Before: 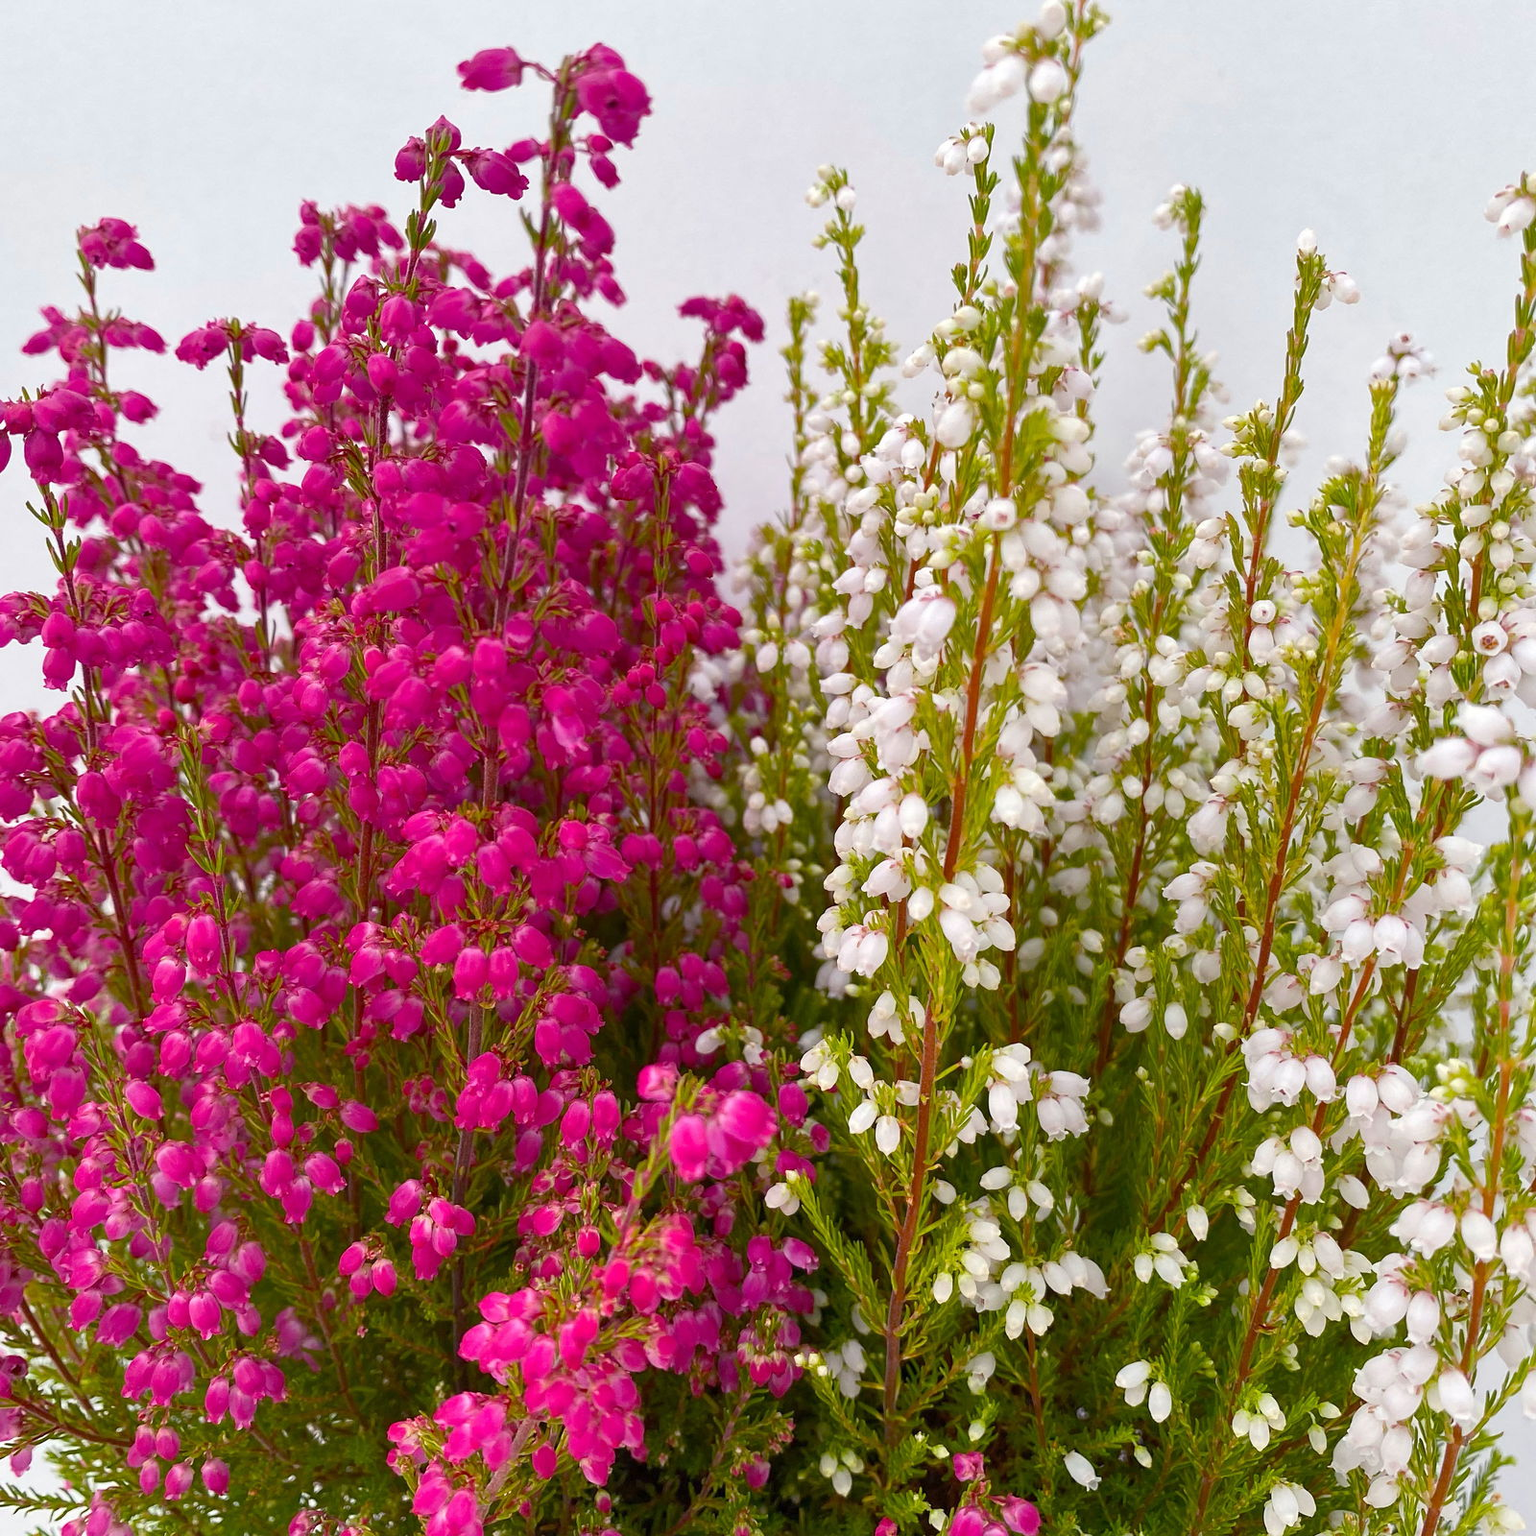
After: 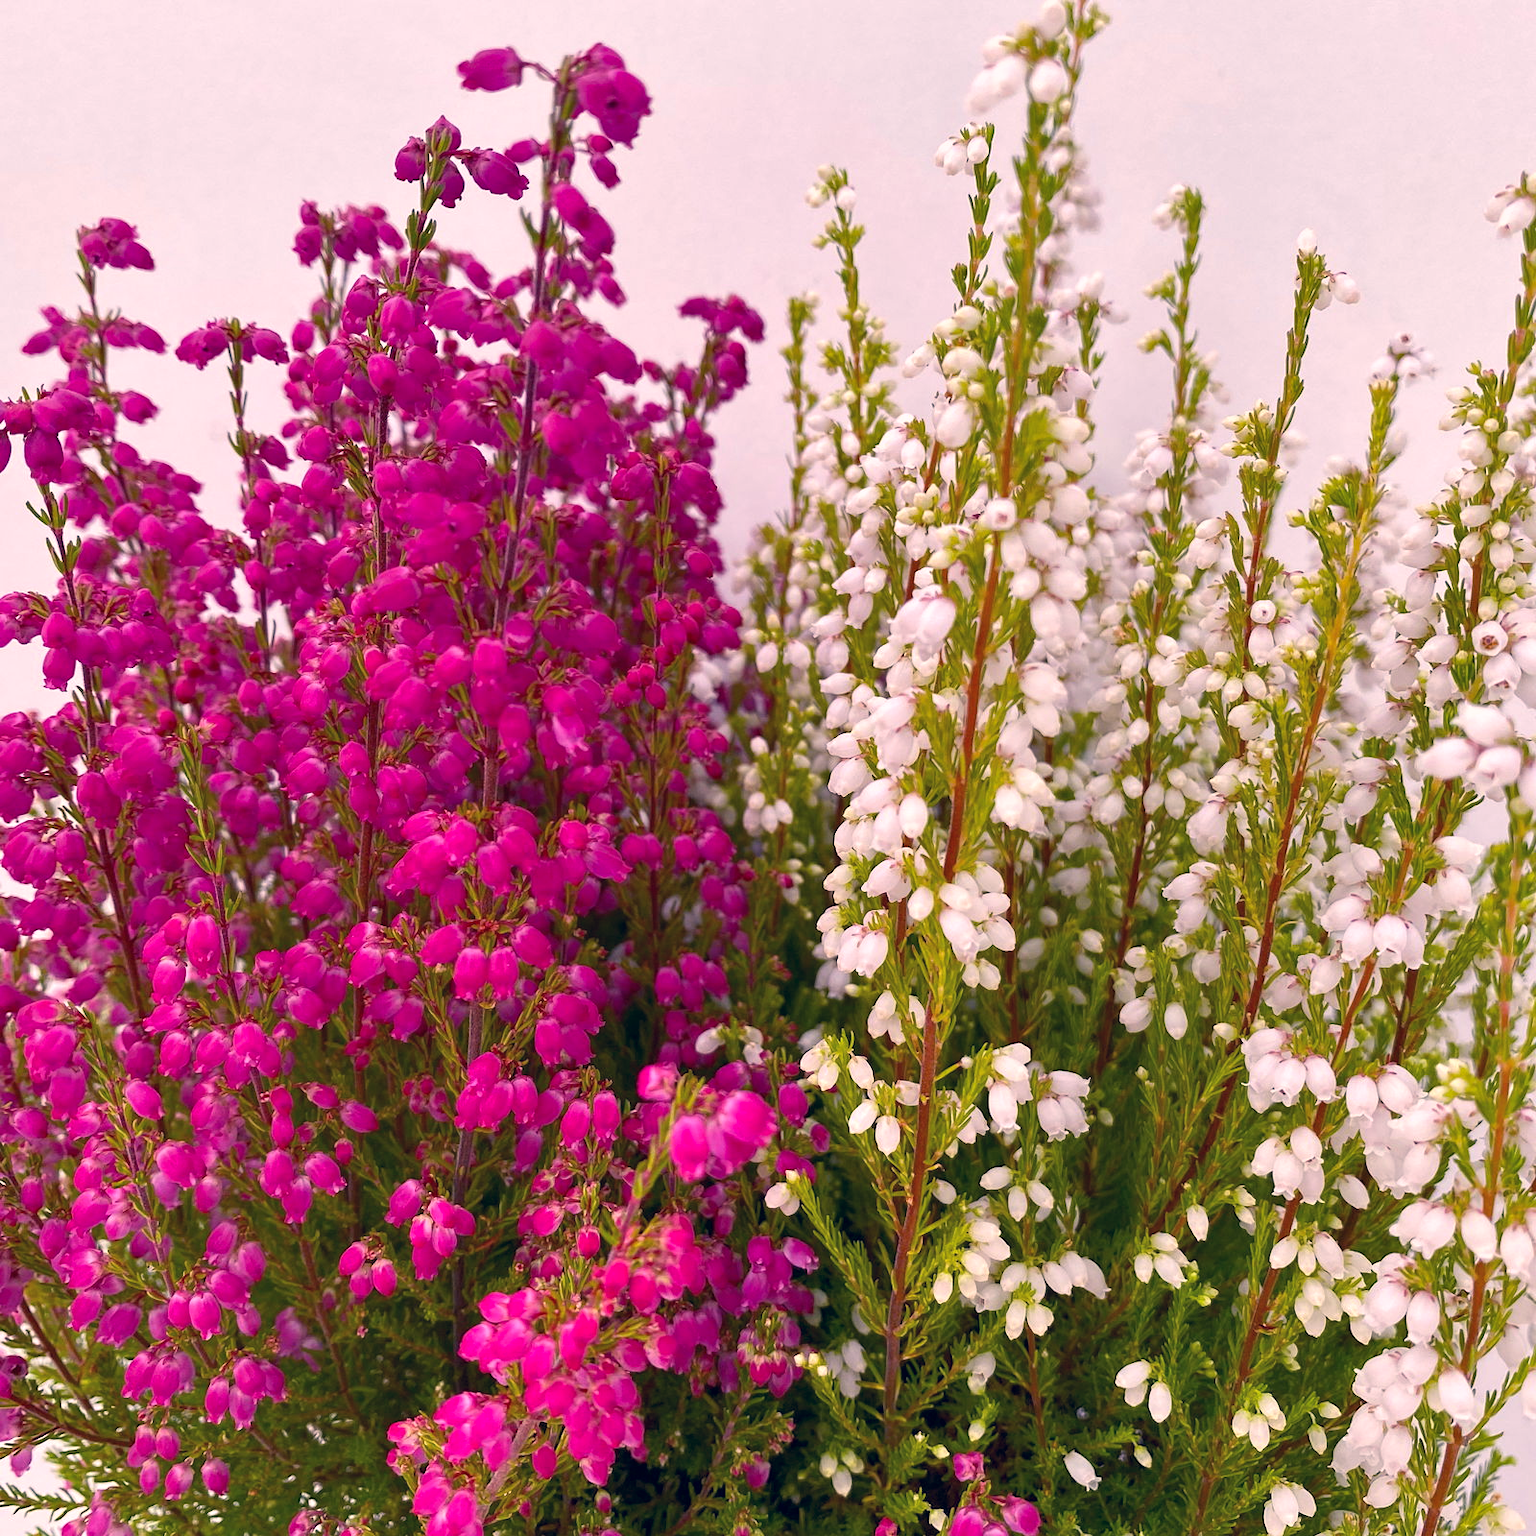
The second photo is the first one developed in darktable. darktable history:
contrast brightness saturation: saturation 0.18
exposure: compensate highlight preservation false
contrast equalizer: octaves 7, y [[0.6 ×6], [0.55 ×6], [0 ×6], [0 ×6], [0 ×6]], mix 0.15
color correction: highlights a* 14.46, highlights b* 5.85, shadows a* -5.53, shadows b* -15.24, saturation 0.85
